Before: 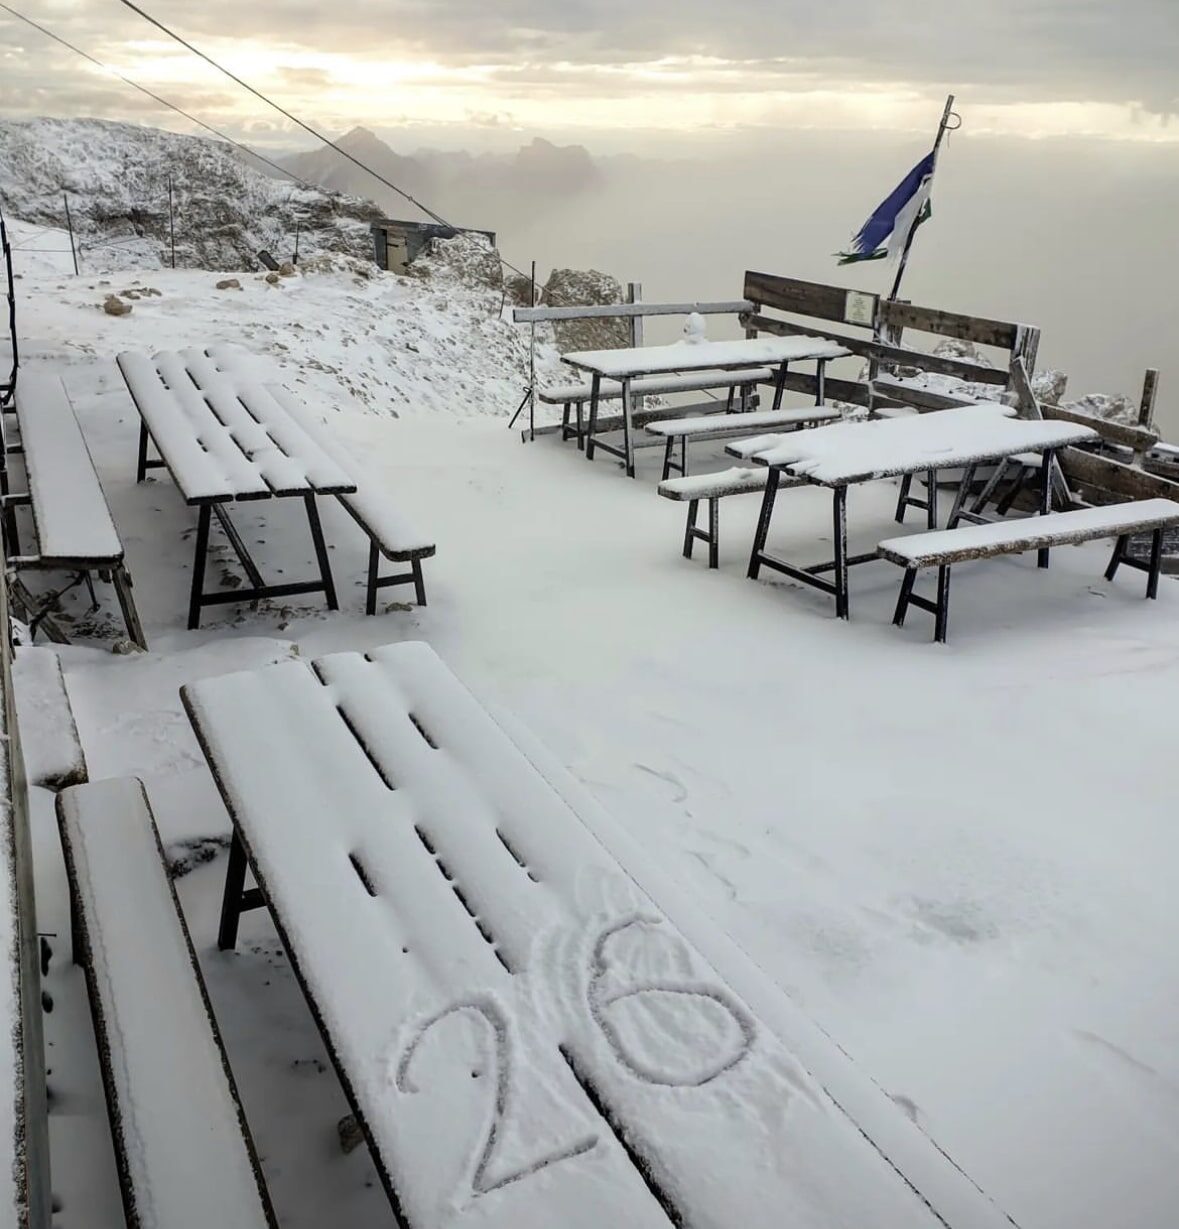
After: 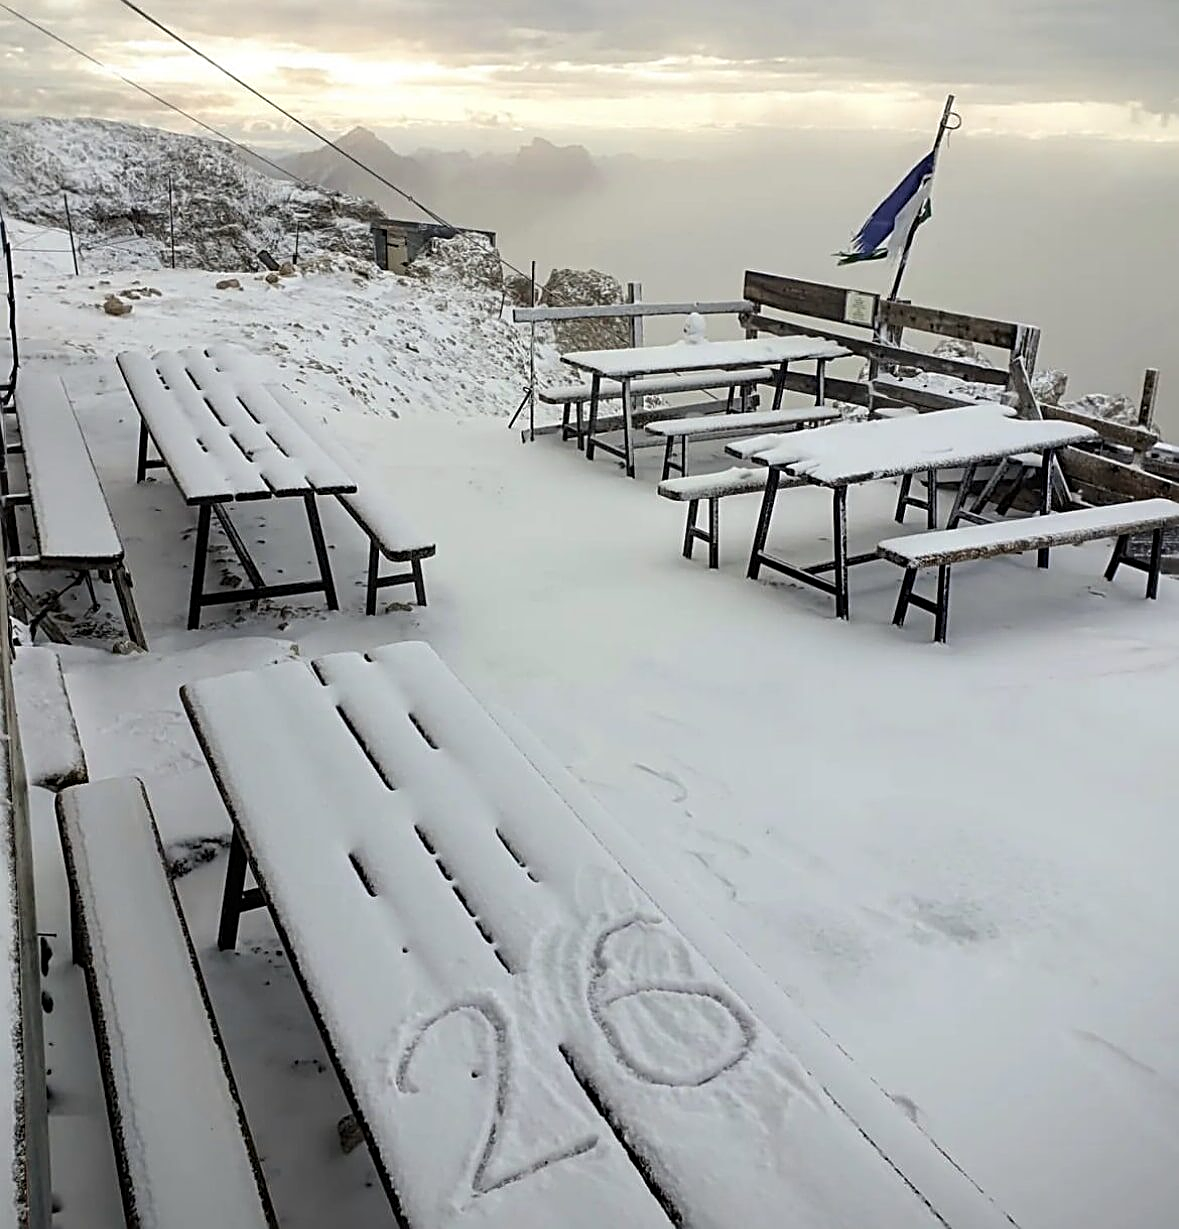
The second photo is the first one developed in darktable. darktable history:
sharpen: radius 2.544, amount 0.645
